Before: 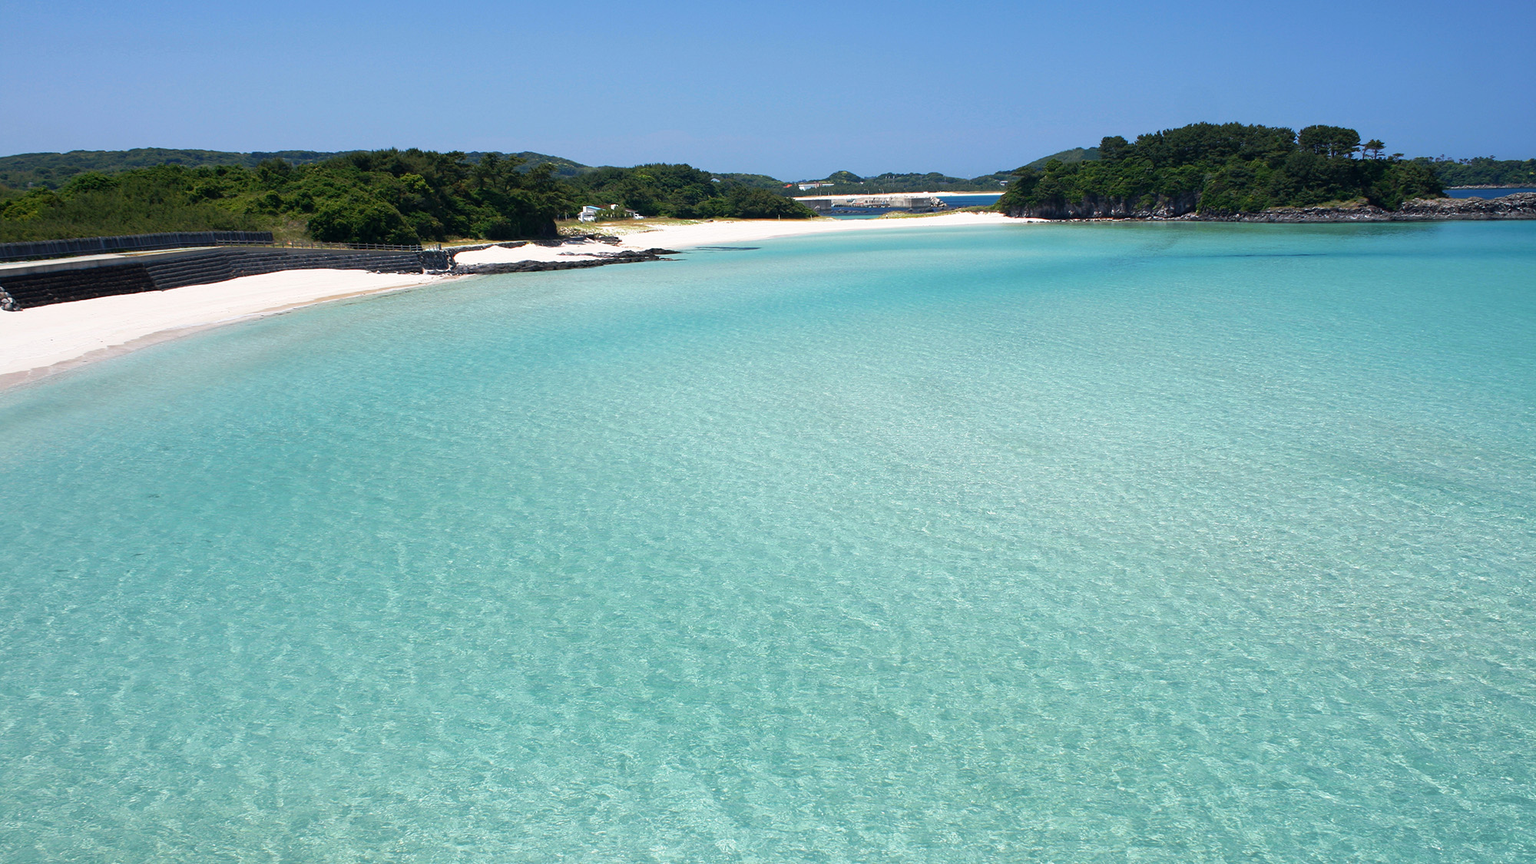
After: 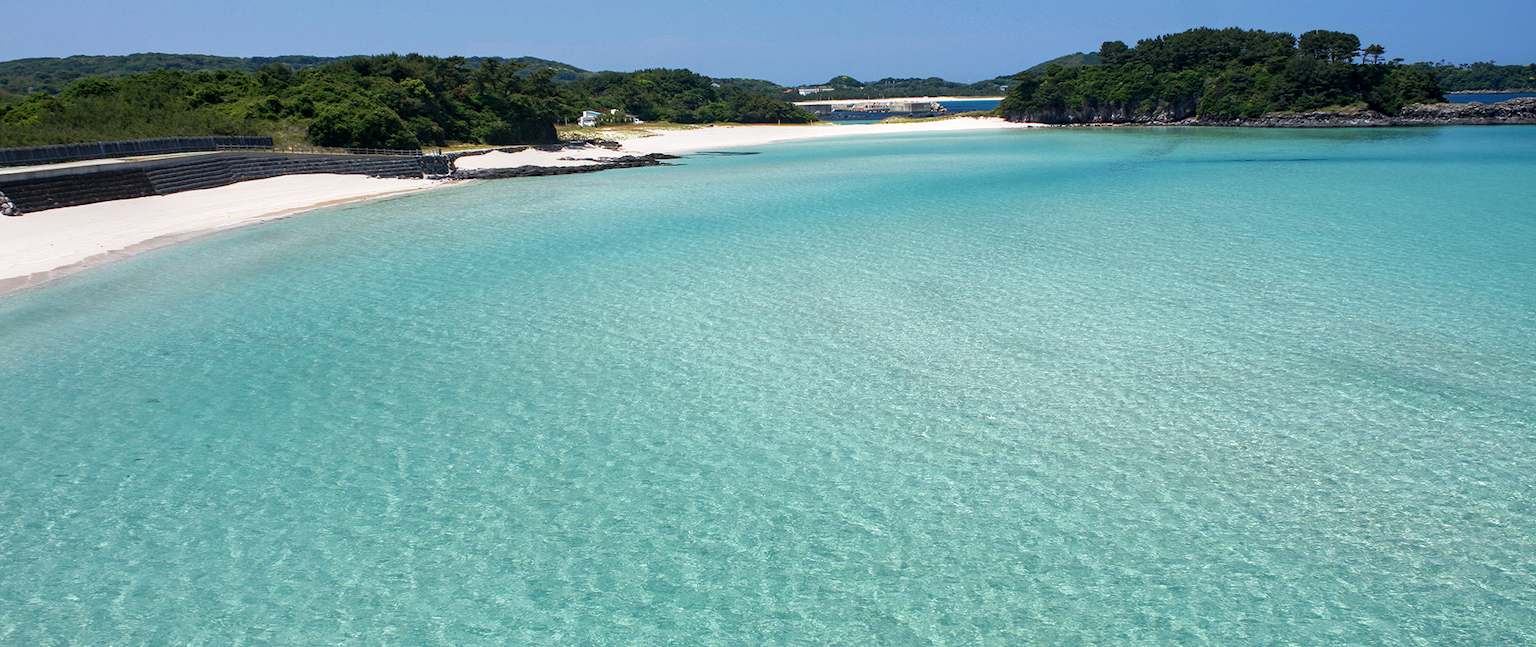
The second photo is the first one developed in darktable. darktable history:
crop: top 11.062%, bottom 13.929%
shadows and highlights: shadows 20.93, highlights -36.87, soften with gaussian
local contrast: on, module defaults
